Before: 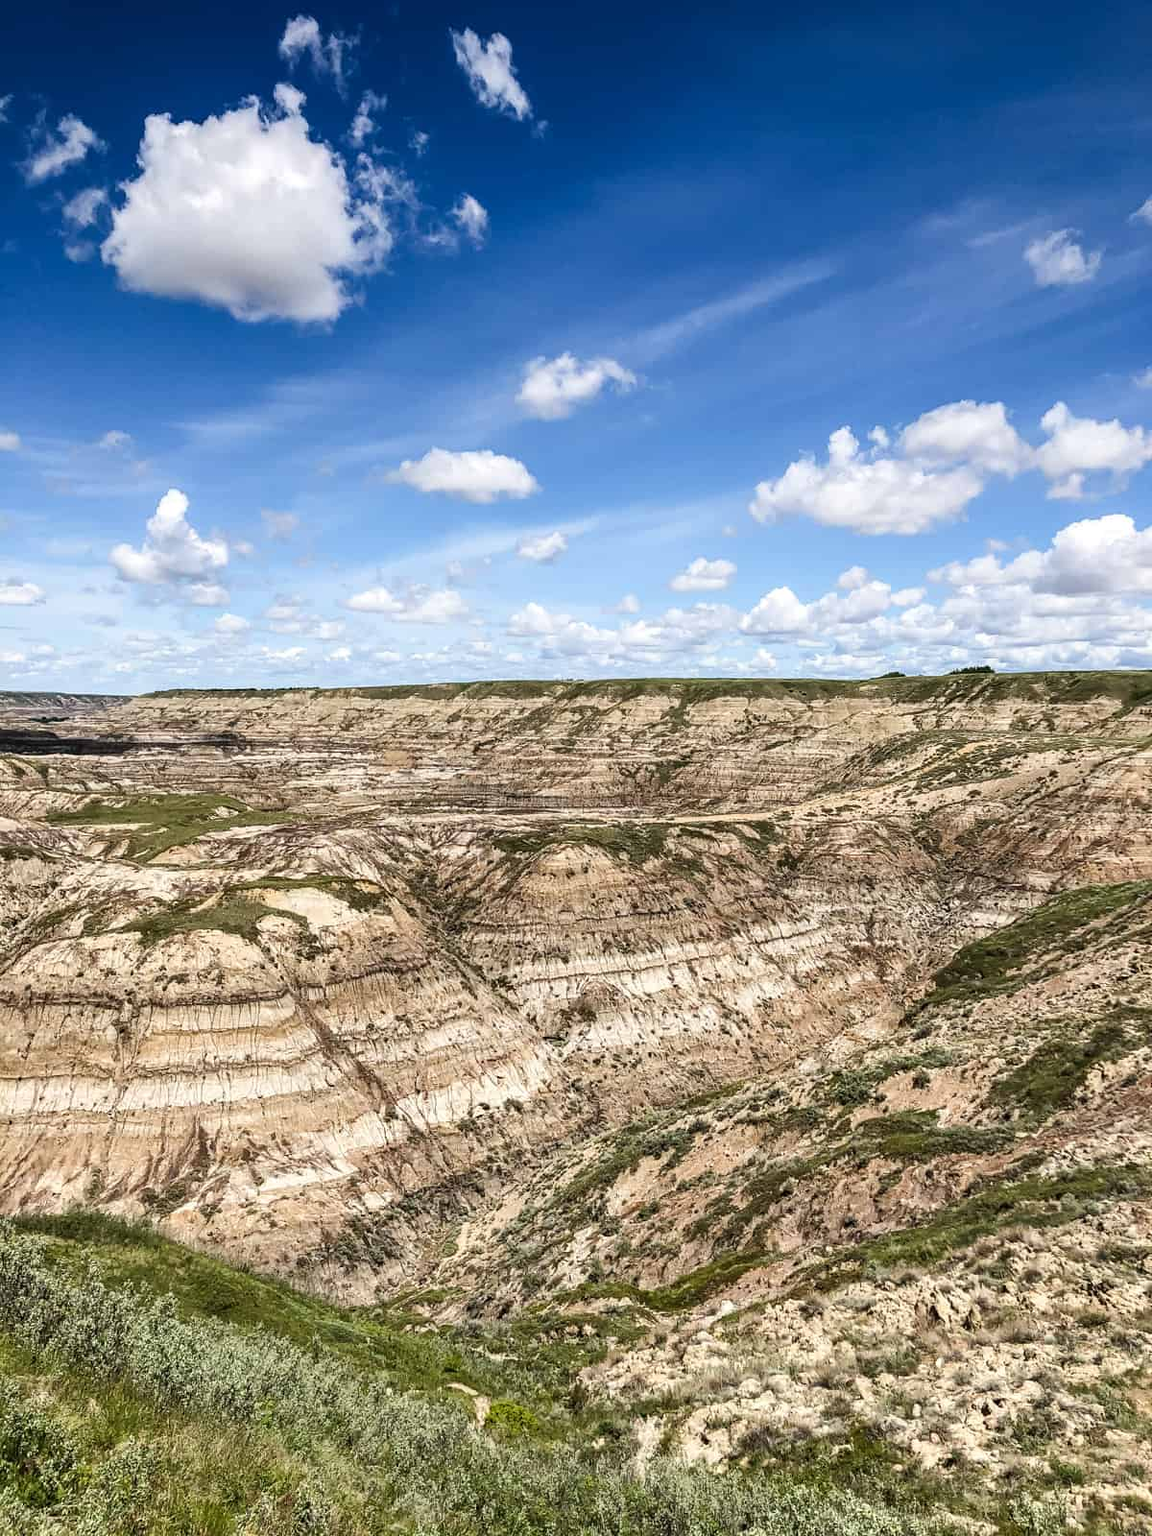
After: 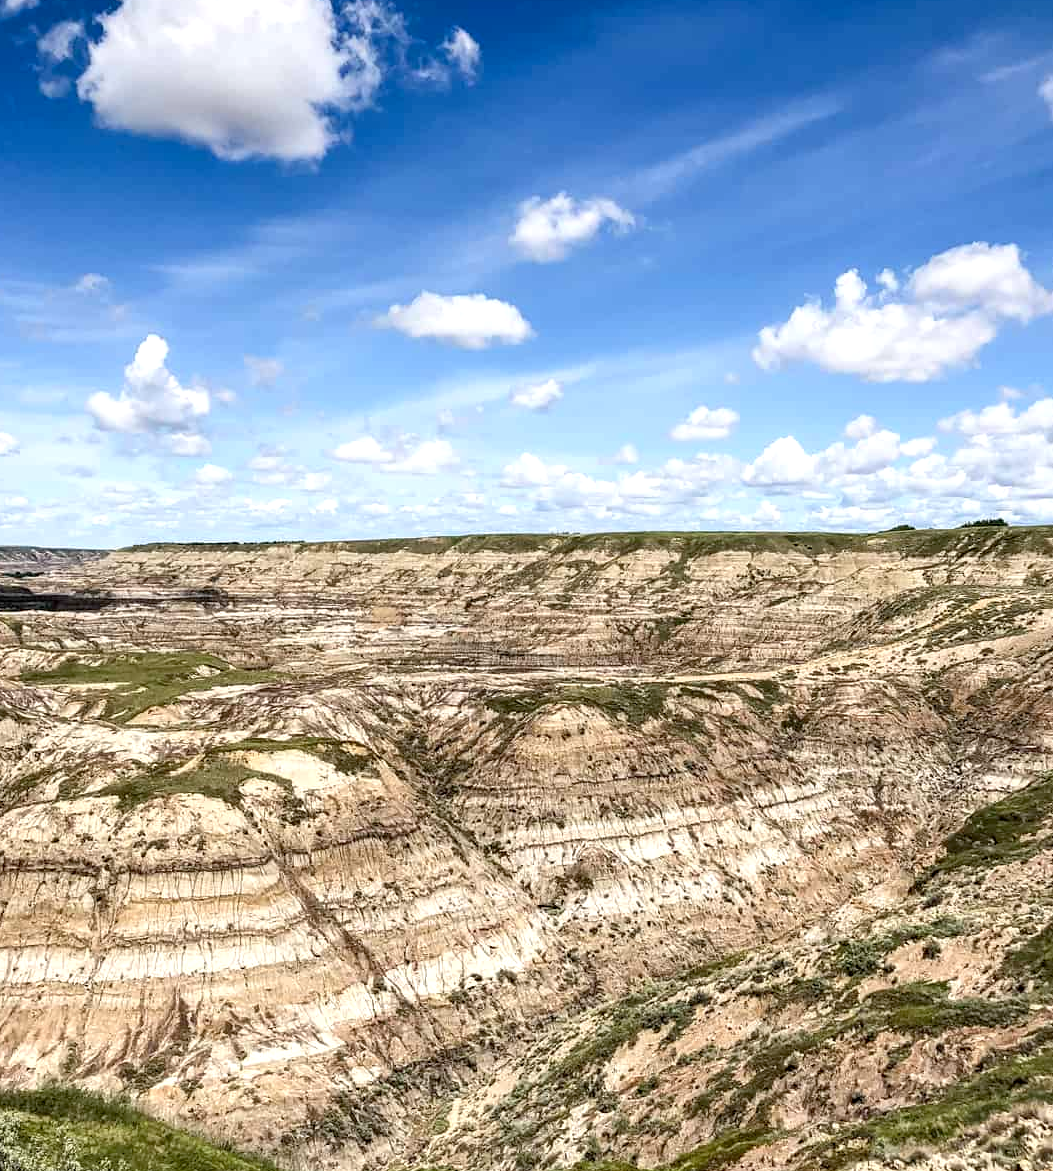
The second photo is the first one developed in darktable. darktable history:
crop and rotate: left 2.38%, top 10.999%, right 9.807%, bottom 15.803%
exposure: black level correction 0.005, exposure 0.274 EV, compensate highlight preservation false
